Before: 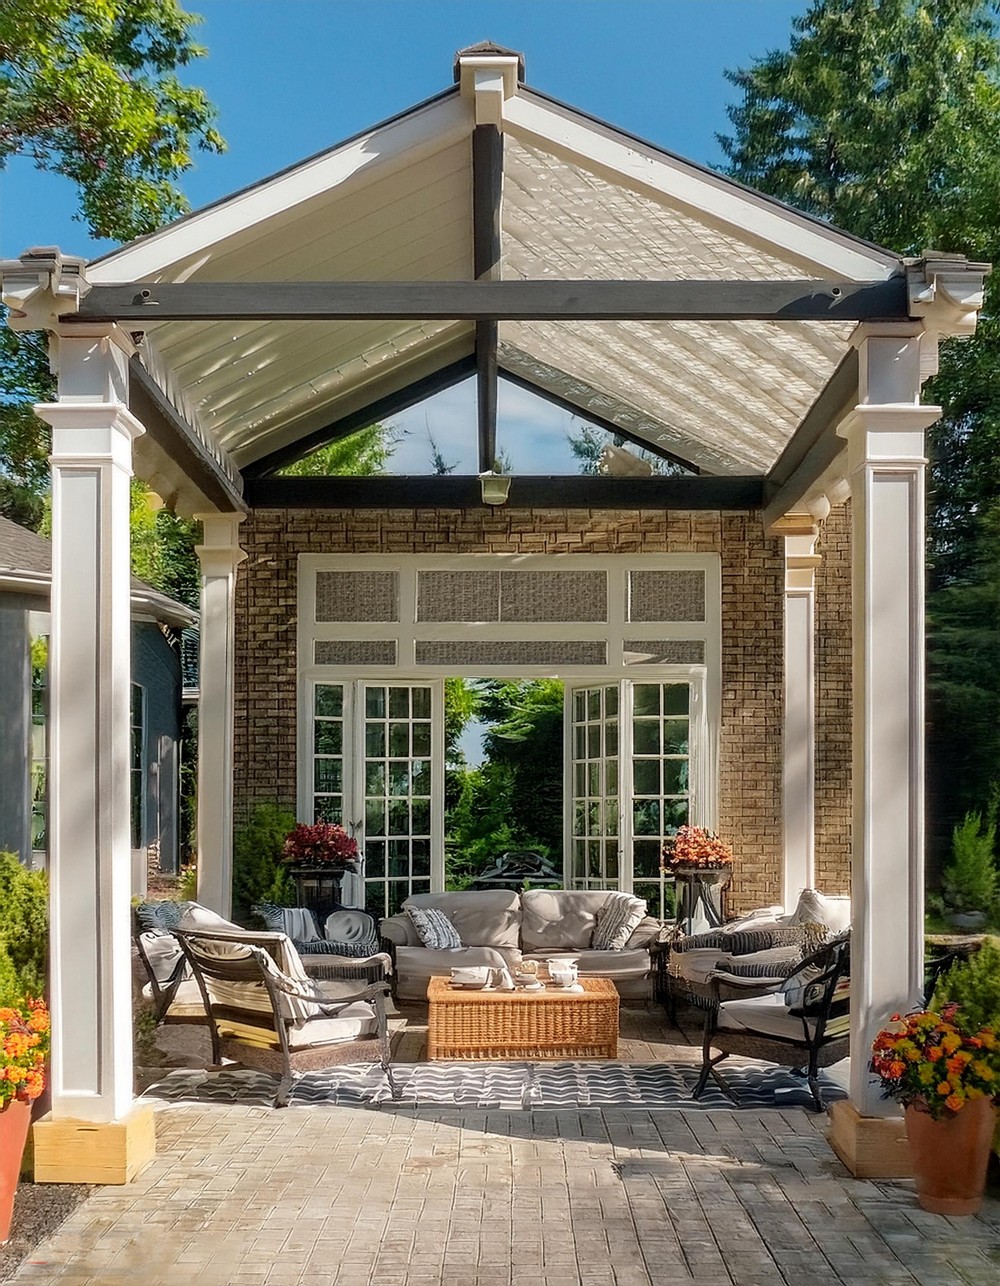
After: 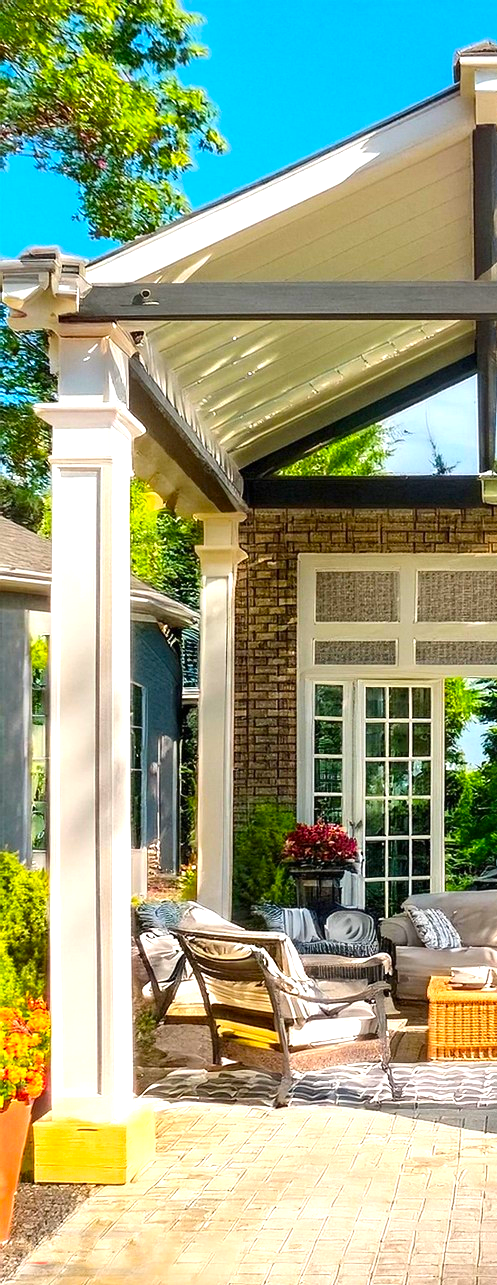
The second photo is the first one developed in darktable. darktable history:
color balance rgb: power › hue 310.7°, perceptual saturation grading › global saturation 25.357%
contrast brightness saturation: contrast 0.084, saturation 0.197
exposure: black level correction 0, exposure 0.893 EV, compensate highlight preservation false
crop and rotate: left 0.012%, top 0%, right 50.248%
